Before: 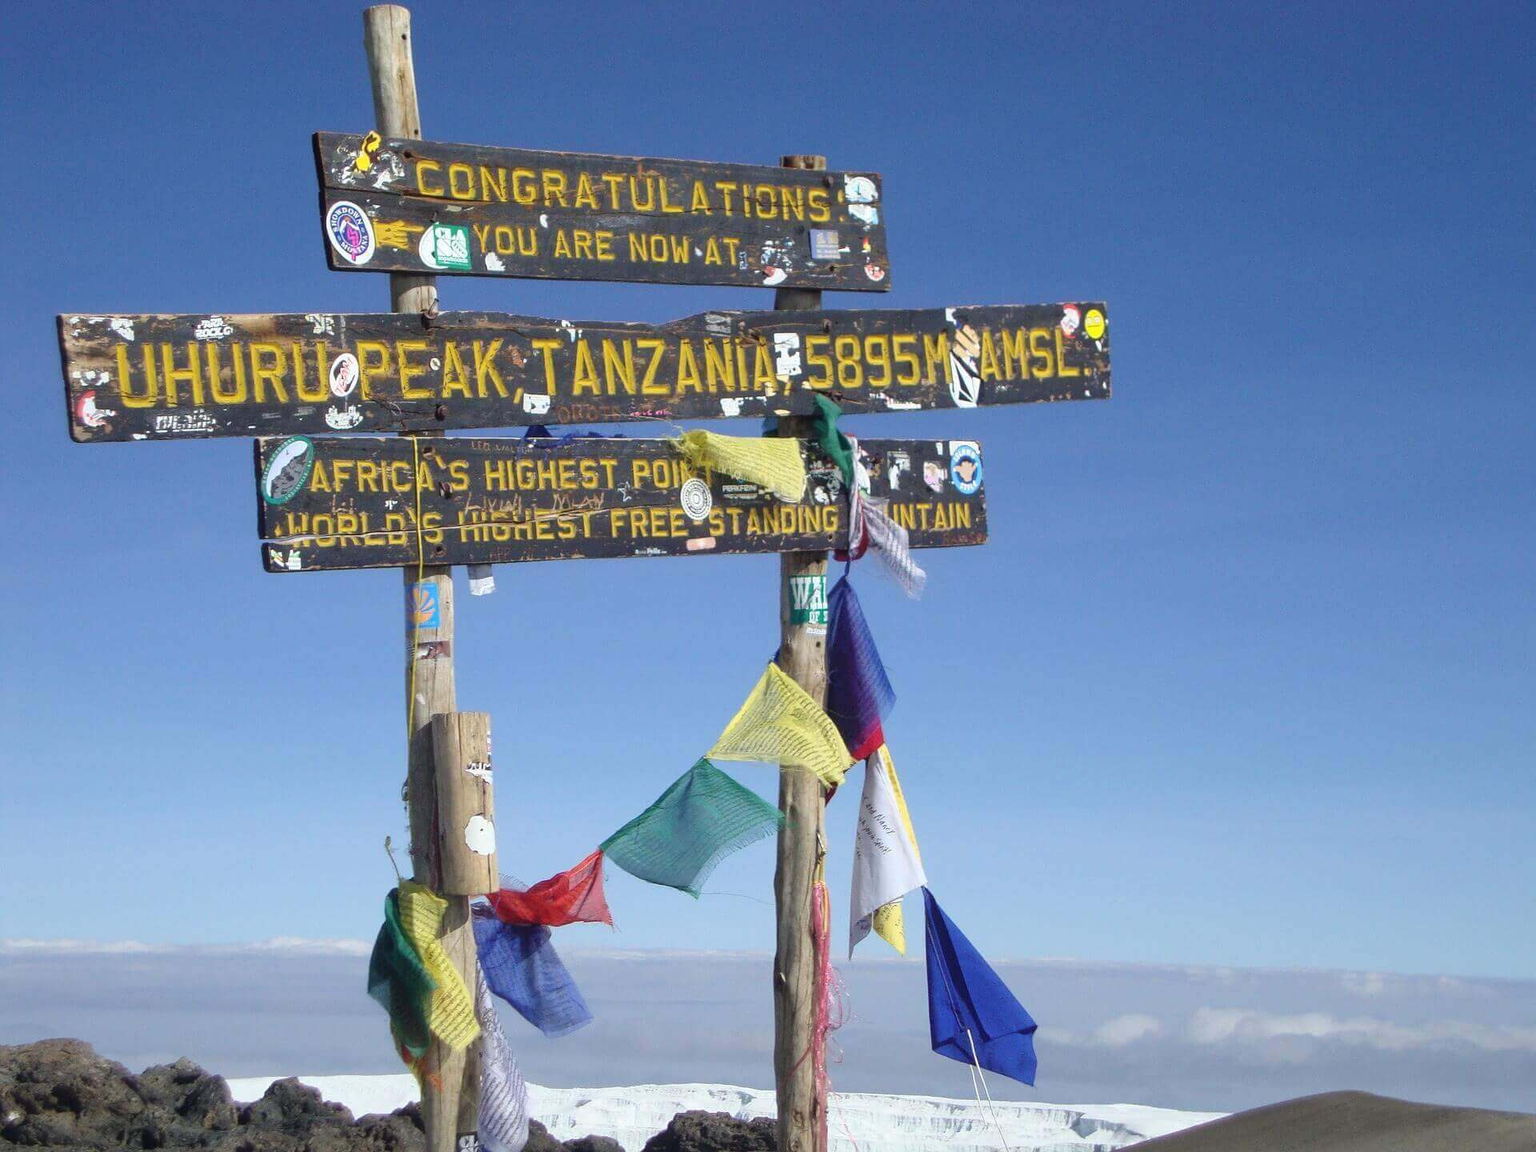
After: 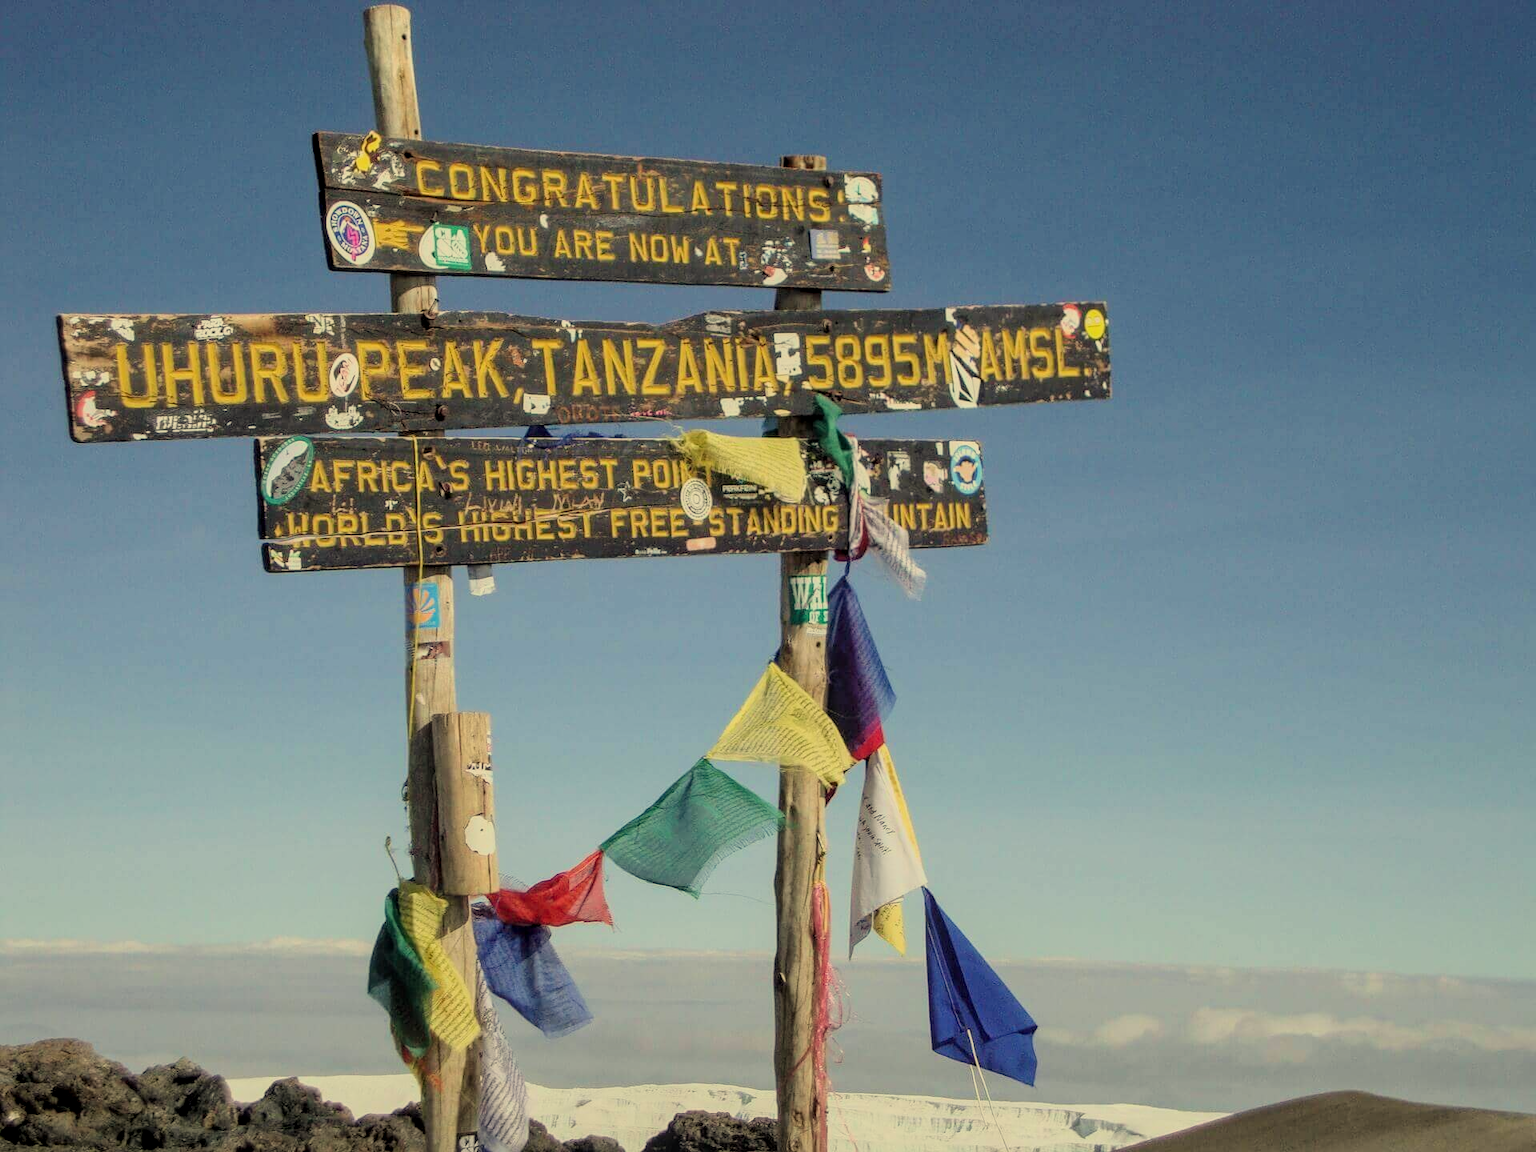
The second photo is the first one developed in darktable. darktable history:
filmic rgb: black relative exposure -7.48 EV, white relative exposure 4.83 EV, hardness 3.4, color science v6 (2022)
white balance: red 1.08, blue 0.791
local contrast: on, module defaults
